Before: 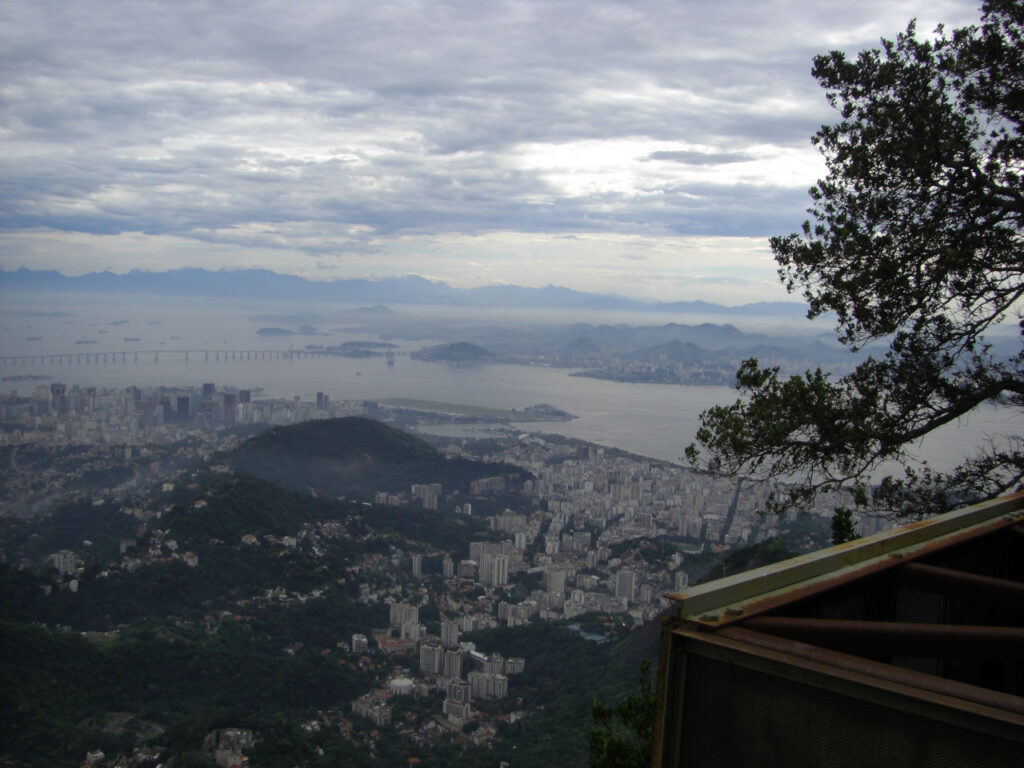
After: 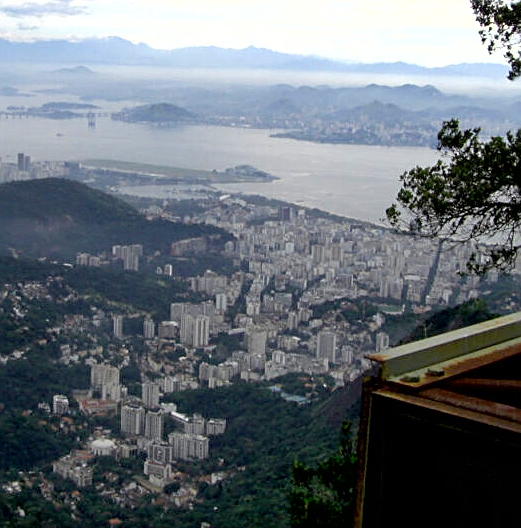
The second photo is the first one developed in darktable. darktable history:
exposure: black level correction 0.008, exposure 0.979 EV, compensate highlight preservation false
crop and rotate: left 29.237%, top 31.152%, right 19.807%
shadows and highlights: shadows 29.61, highlights -30.47, low approximation 0.01, soften with gaussian
sharpen: on, module defaults
